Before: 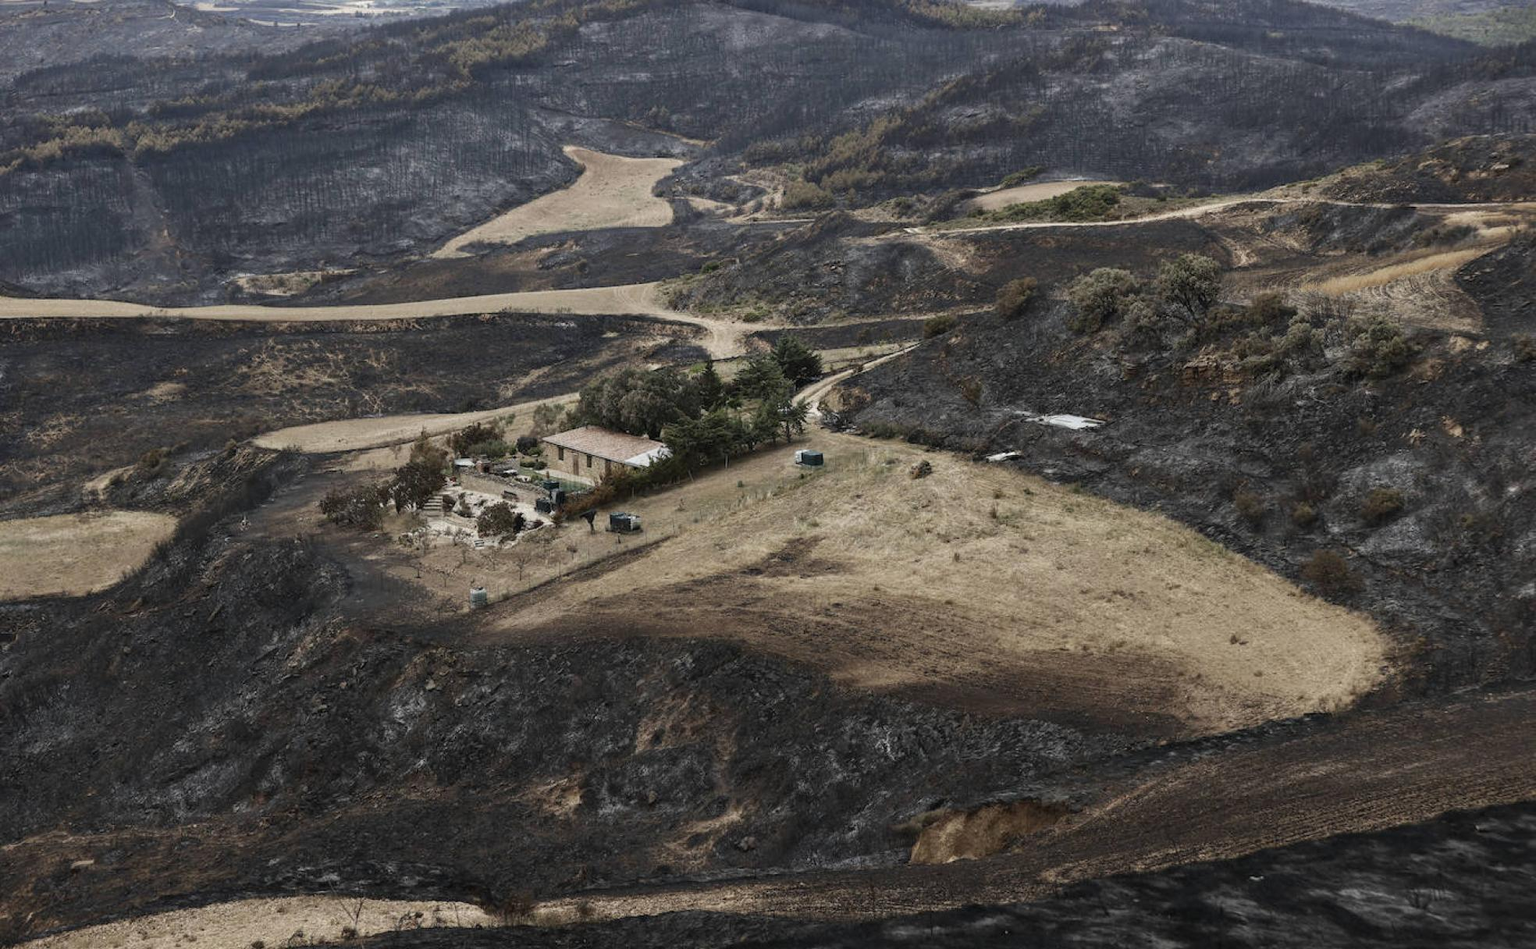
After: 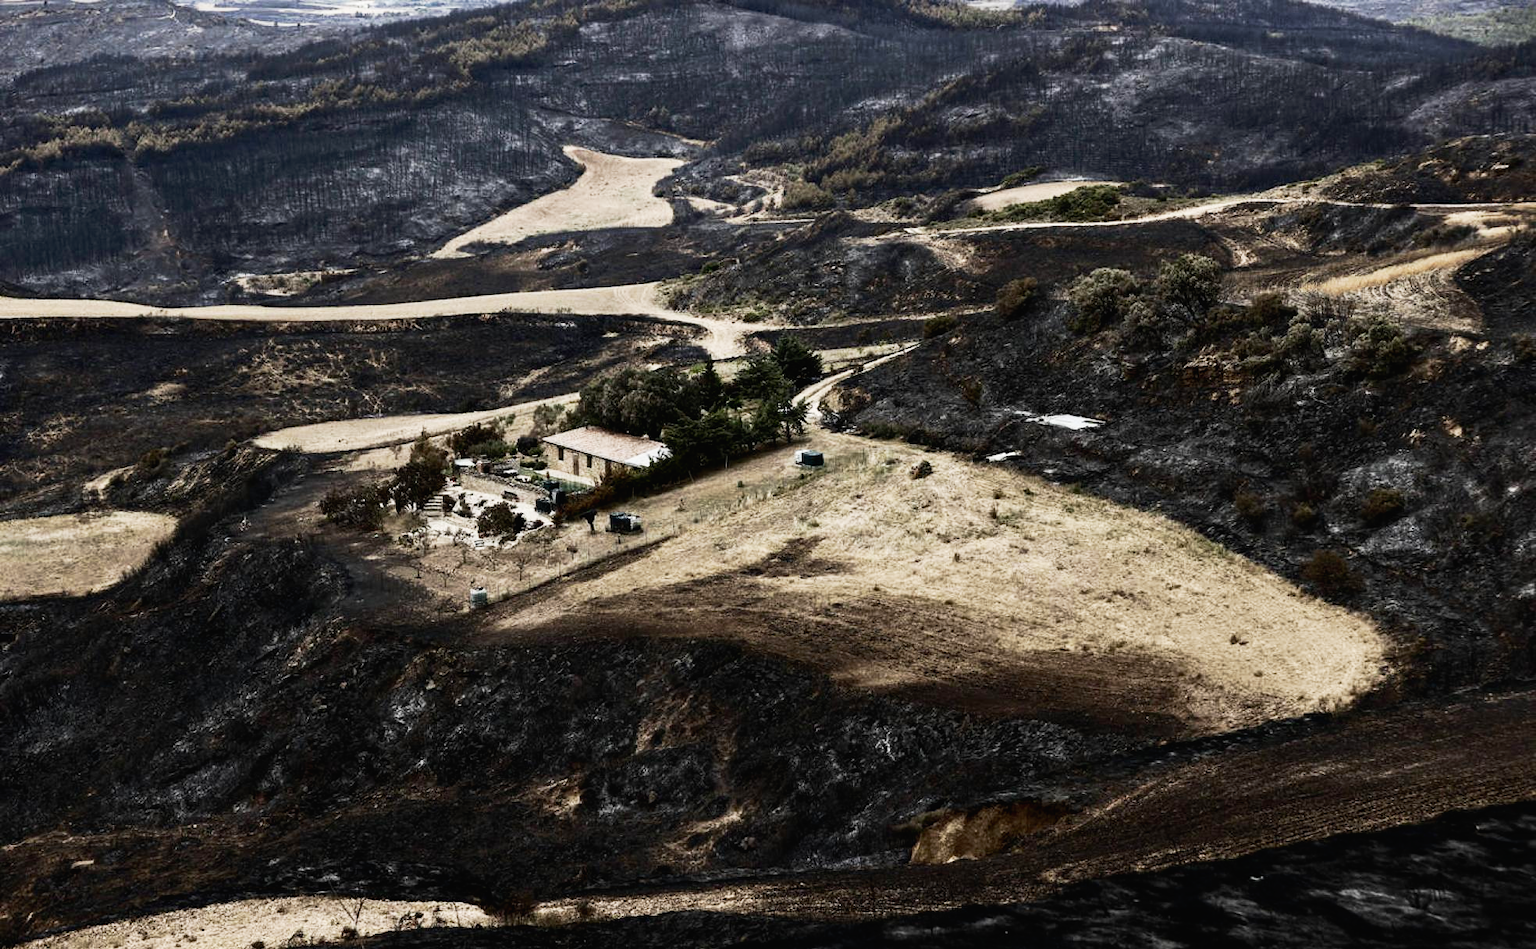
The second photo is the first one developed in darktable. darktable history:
tone curve: curves: ch0 [(0, 0.013) (0.054, 0.018) (0.205, 0.191) (0.289, 0.292) (0.39, 0.424) (0.493, 0.551) (0.647, 0.752) (0.796, 0.887) (1, 0.998)]; ch1 [(0, 0) (0.371, 0.339) (0.477, 0.452) (0.494, 0.495) (0.501, 0.501) (0.51, 0.516) (0.54, 0.557) (0.572, 0.605) (0.66, 0.701) (0.783, 0.804) (1, 1)]; ch2 [(0, 0) (0.32, 0.281) (0.403, 0.399) (0.441, 0.428) (0.47, 0.469) (0.498, 0.496) (0.524, 0.543) (0.551, 0.579) (0.633, 0.665) (0.7, 0.711) (1, 1)], preserve colors none
contrast brightness saturation: contrast 0.274
